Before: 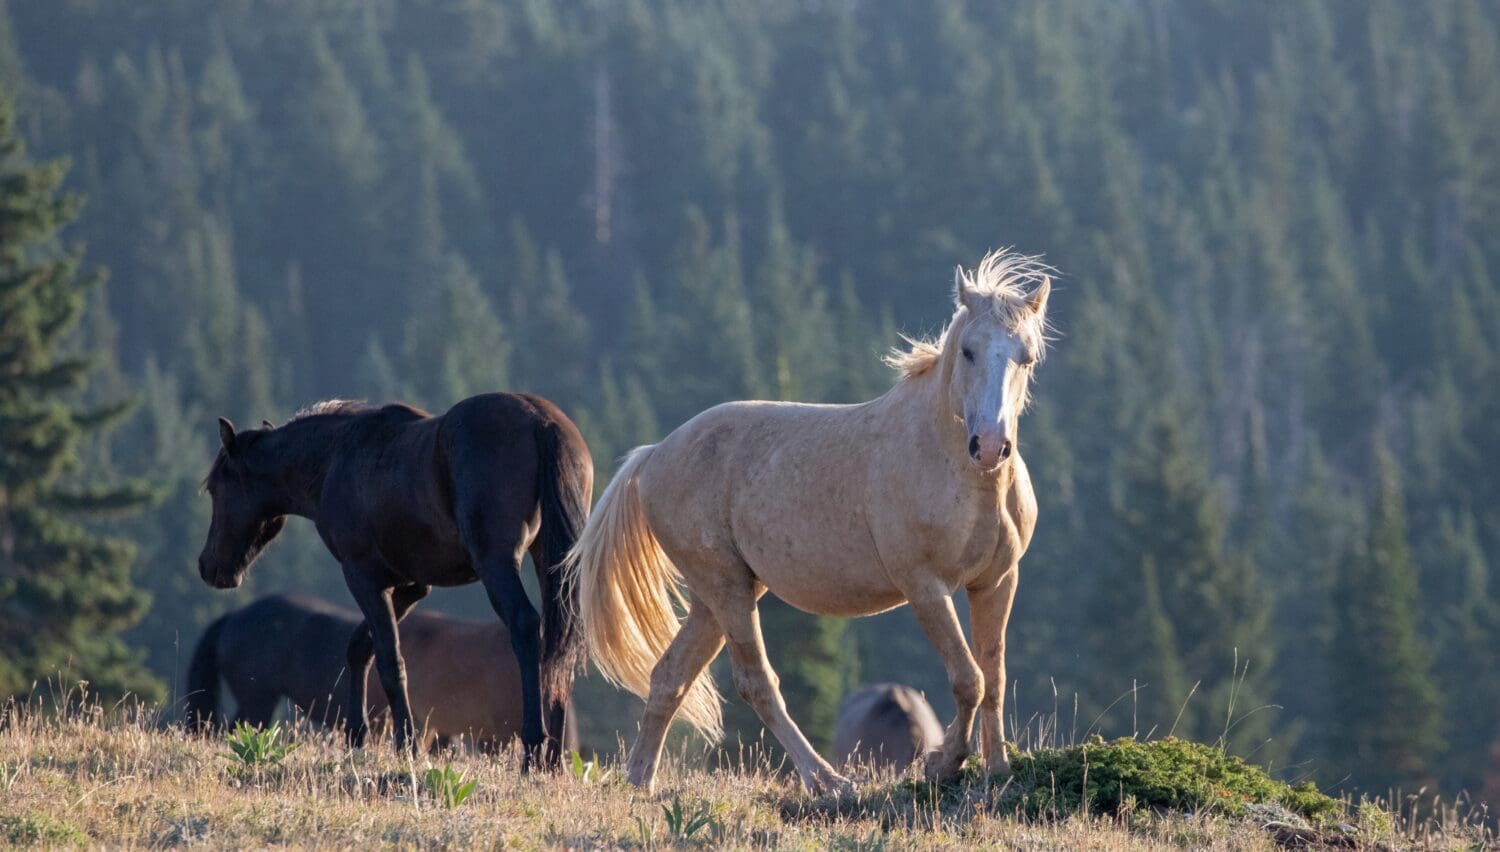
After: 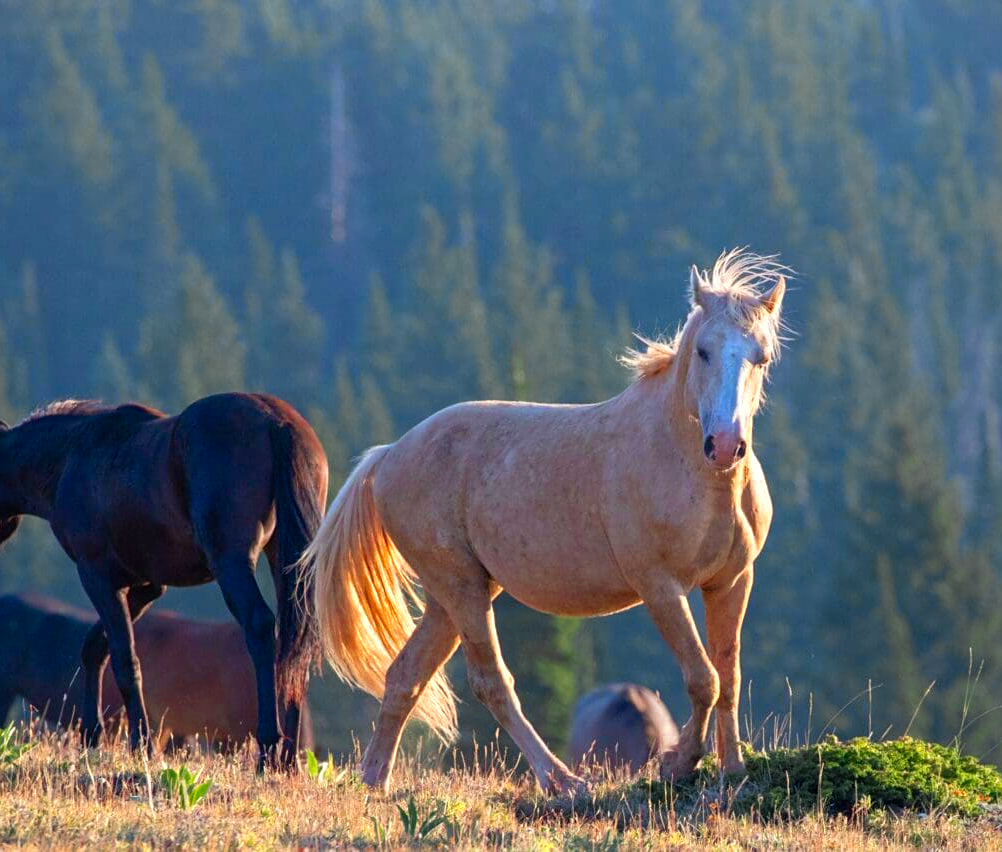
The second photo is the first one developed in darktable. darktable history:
color contrast: green-magenta contrast 1.69, blue-yellow contrast 1.49
color zones: curves: ch0 [(0.004, 0.305) (0.261, 0.623) (0.389, 0.399) (0.708, 0.571) (0.947, 0.34)]; ch1 [(0.025, 0.645) (0.229, 0.584) (0.326, 0.551) (0.484, 0.262) (0.757, 0.643)]
sharpen: amount 0.2
crop and rotate: left 17.732%, right 15.423%
